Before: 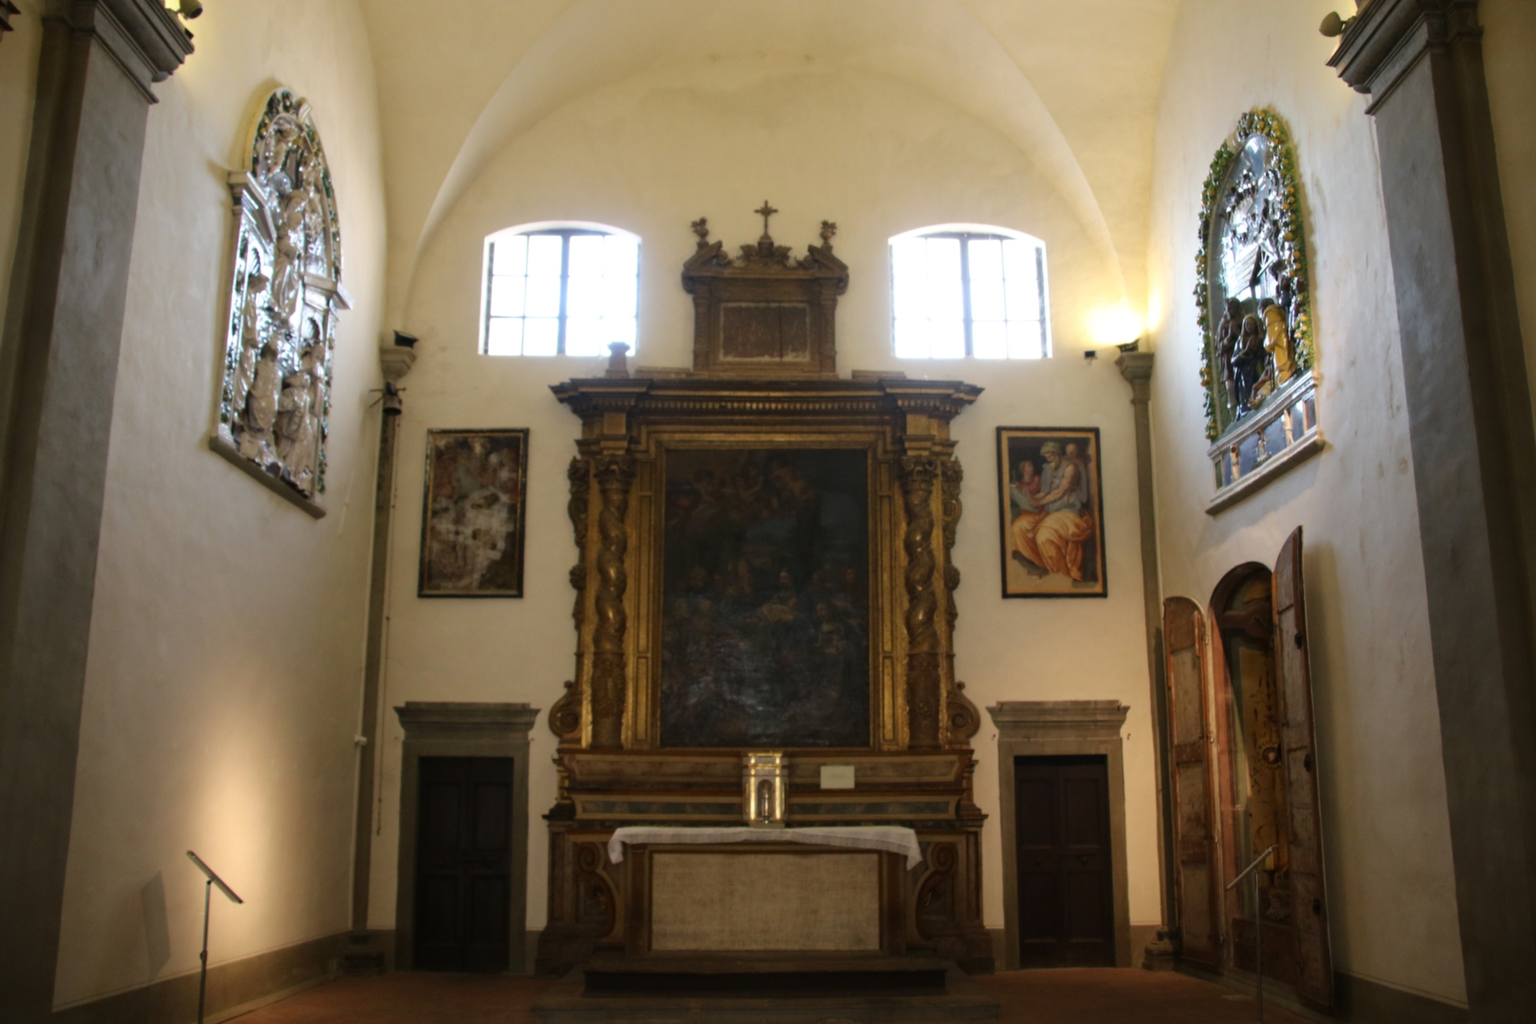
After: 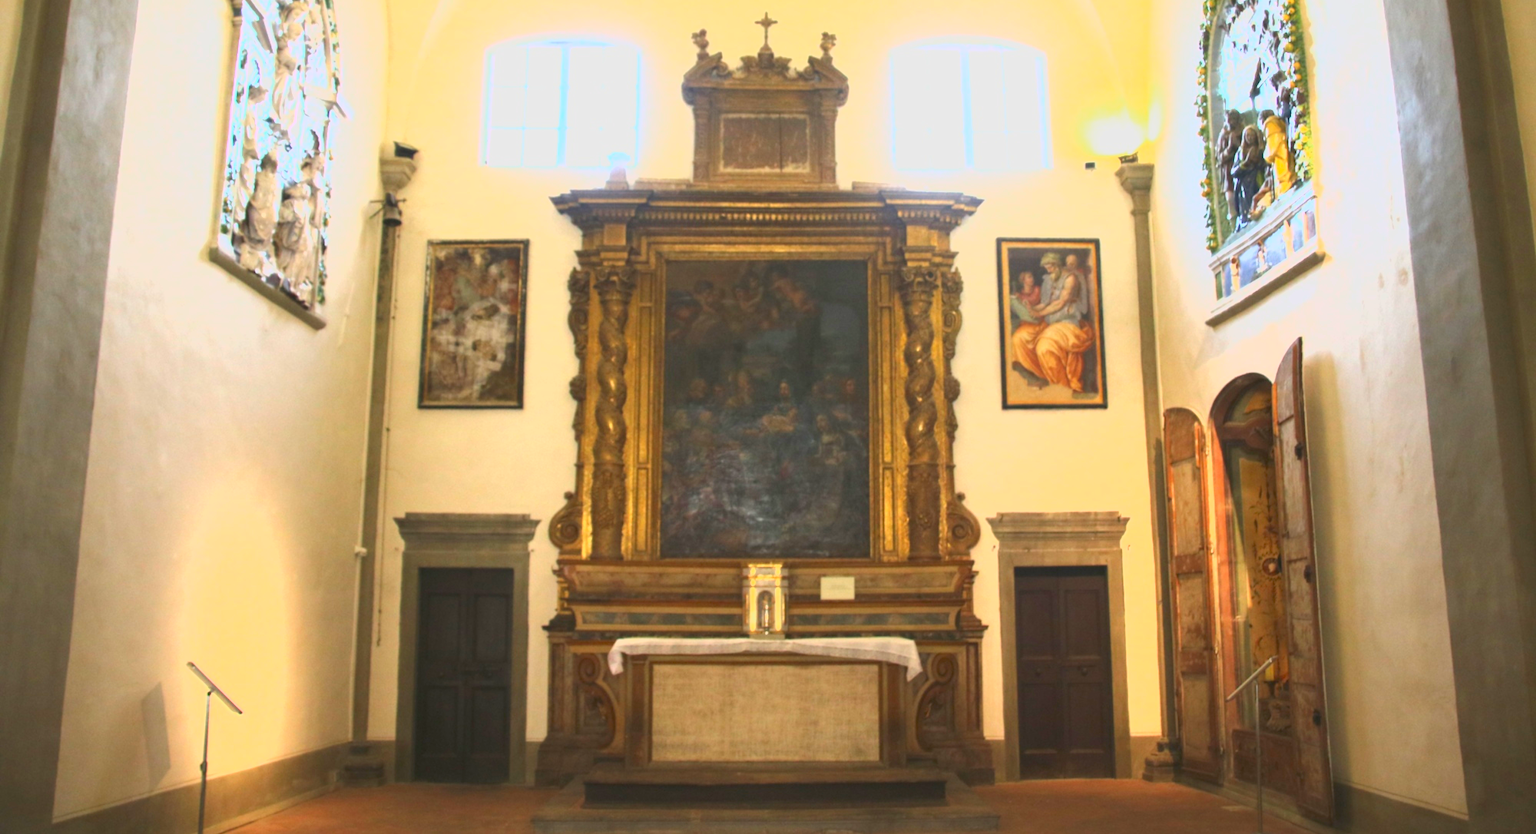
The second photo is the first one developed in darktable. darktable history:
exposure: black level correction 0, exposure 2 EV, compensate highlight preservation false
crop and rotate: top 18.507%
lowpass: radius 0.1, contrast 0.85, saturation 1.1, unbound 0
